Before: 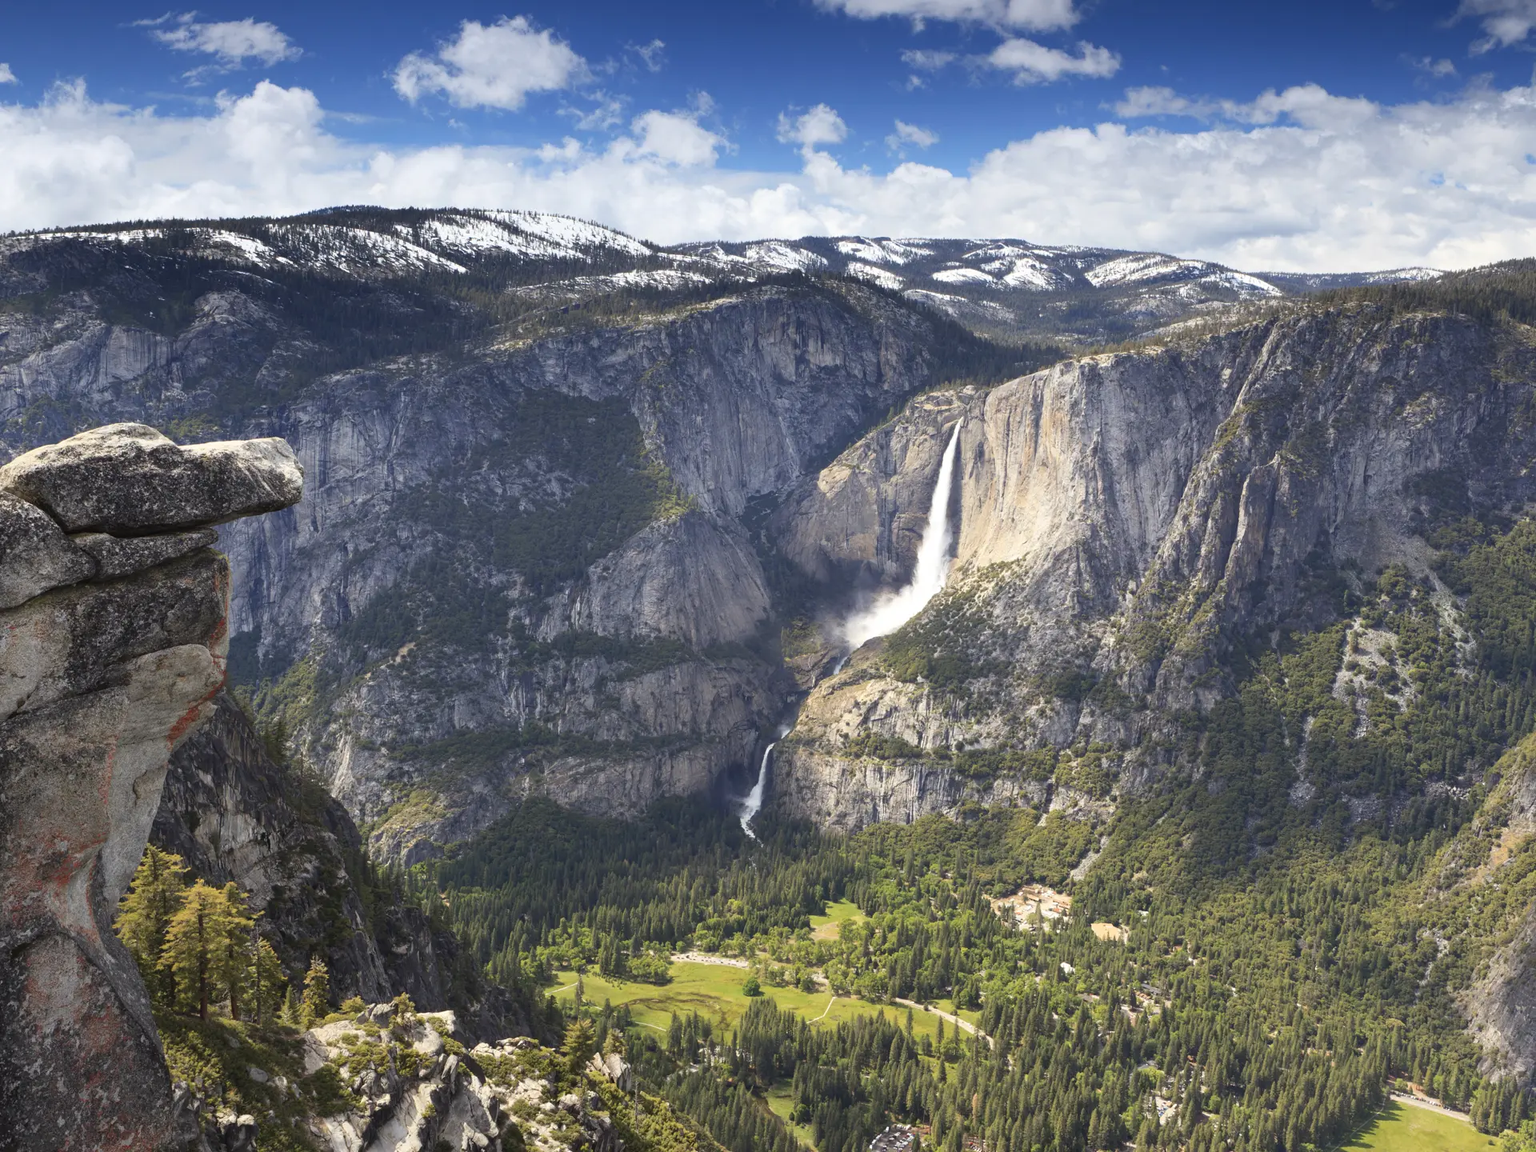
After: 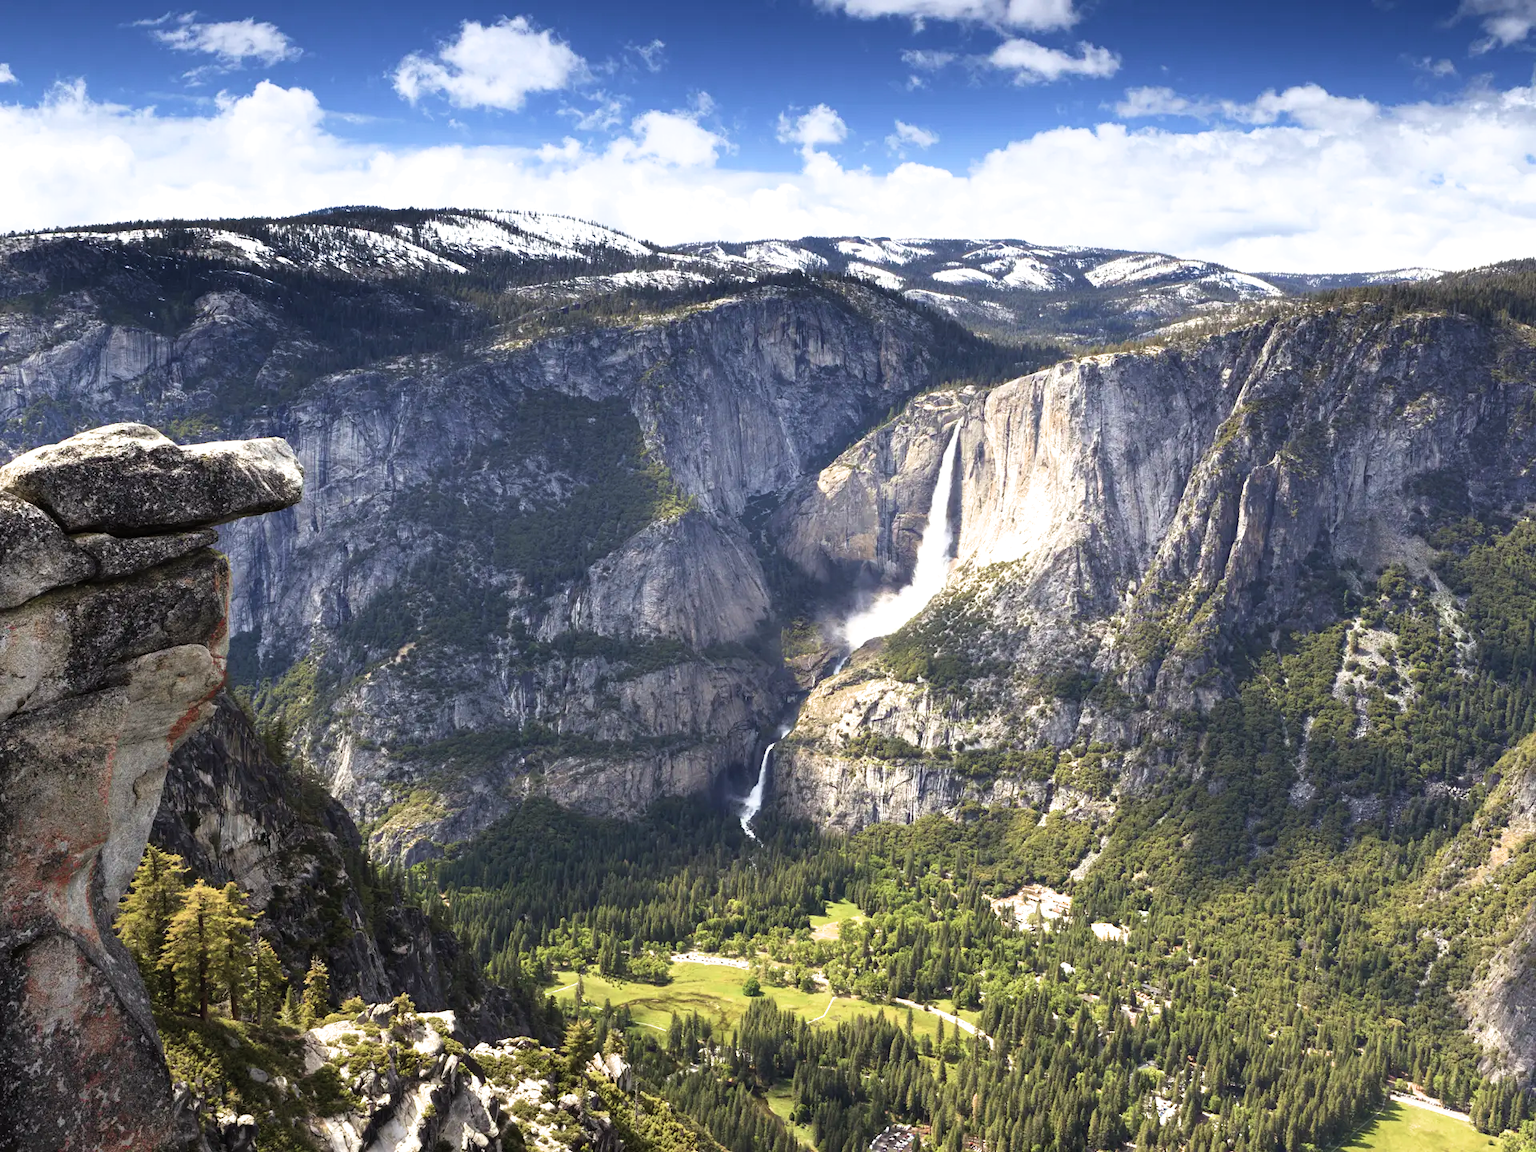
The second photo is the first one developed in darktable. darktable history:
velvia: on, module defaults
filmic rgb: black relative exposure -9.09 EV, white relative exposure 2.32 EV, hardness 7.45, color science v6 (2022)
exposure: exposure 0.229 EV, compensate highlight preservation false
